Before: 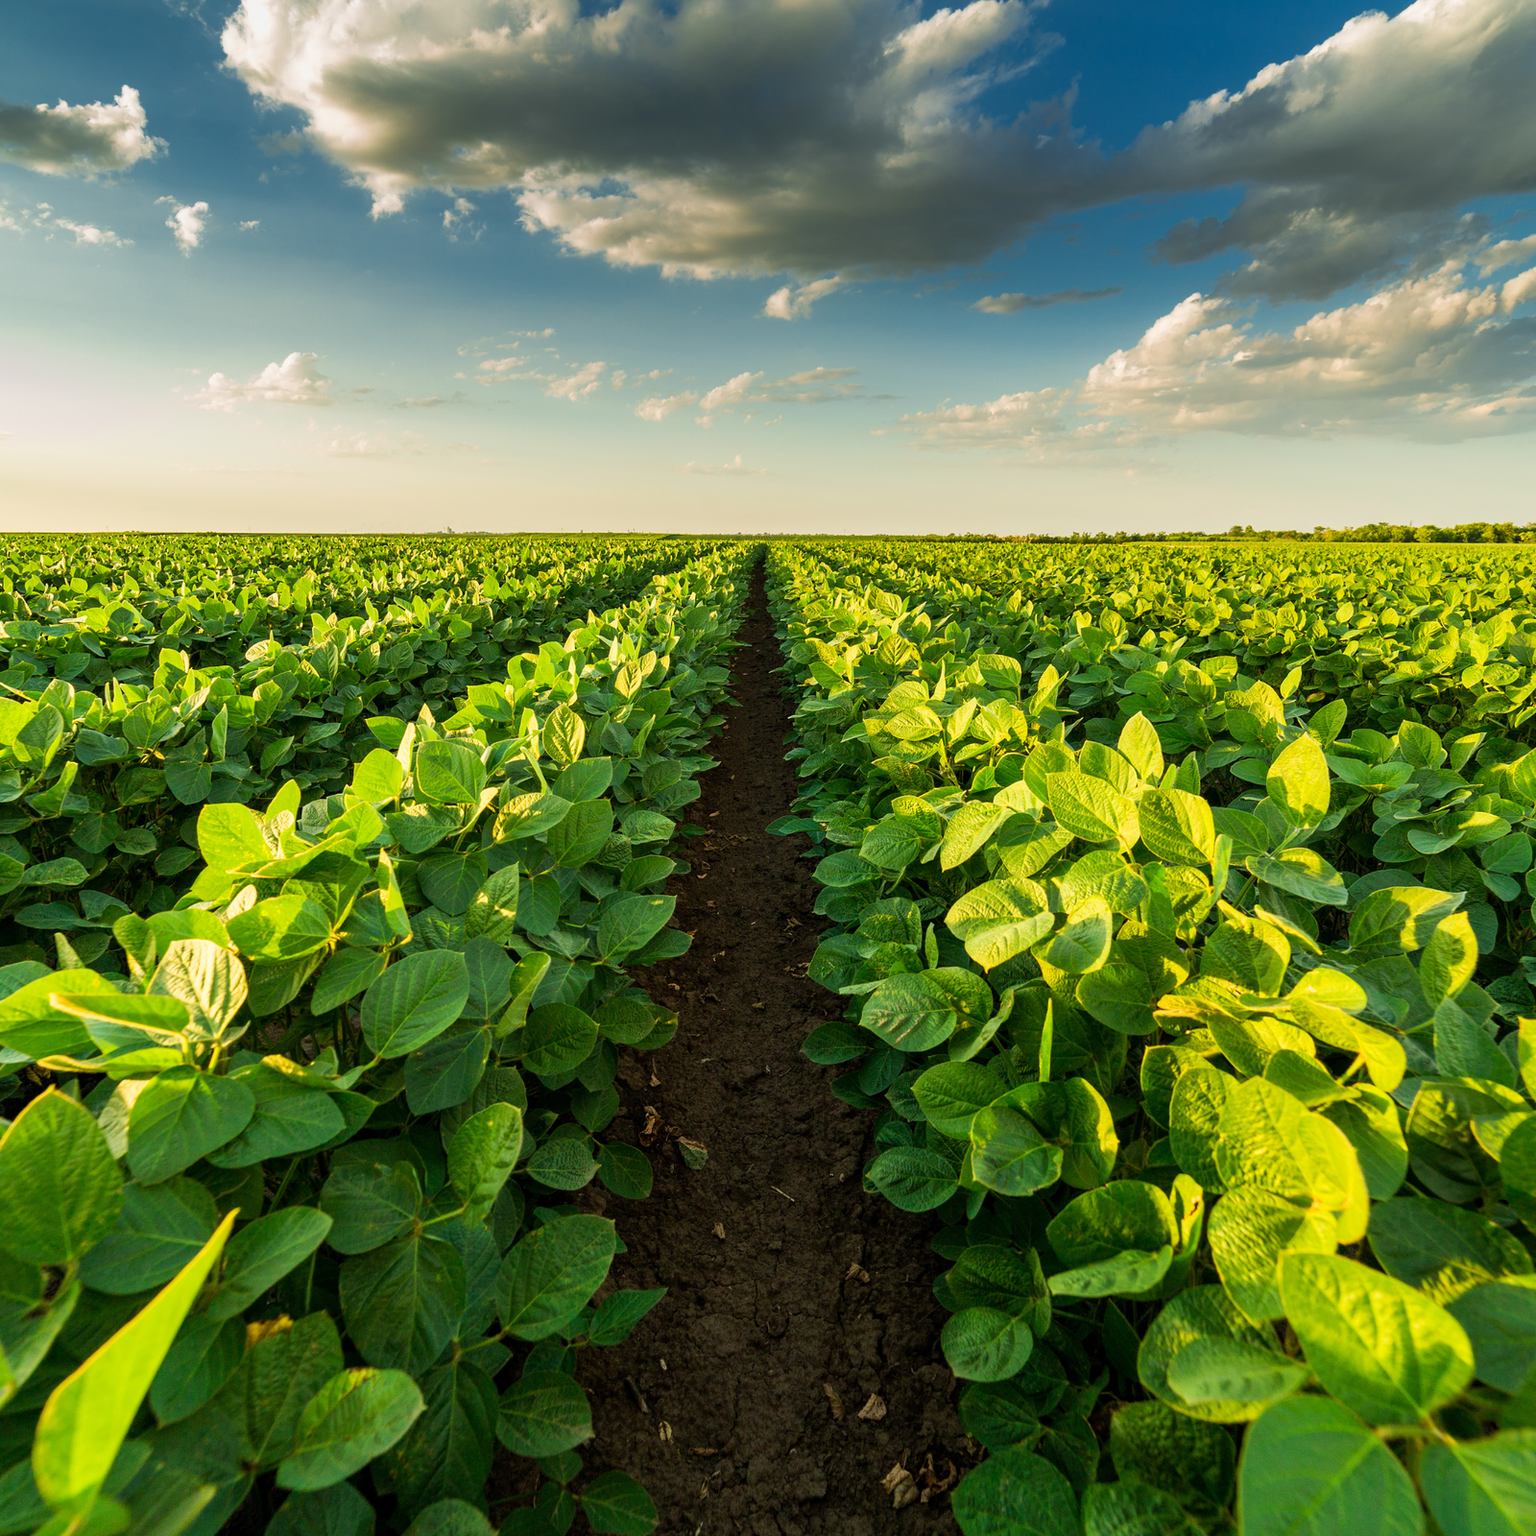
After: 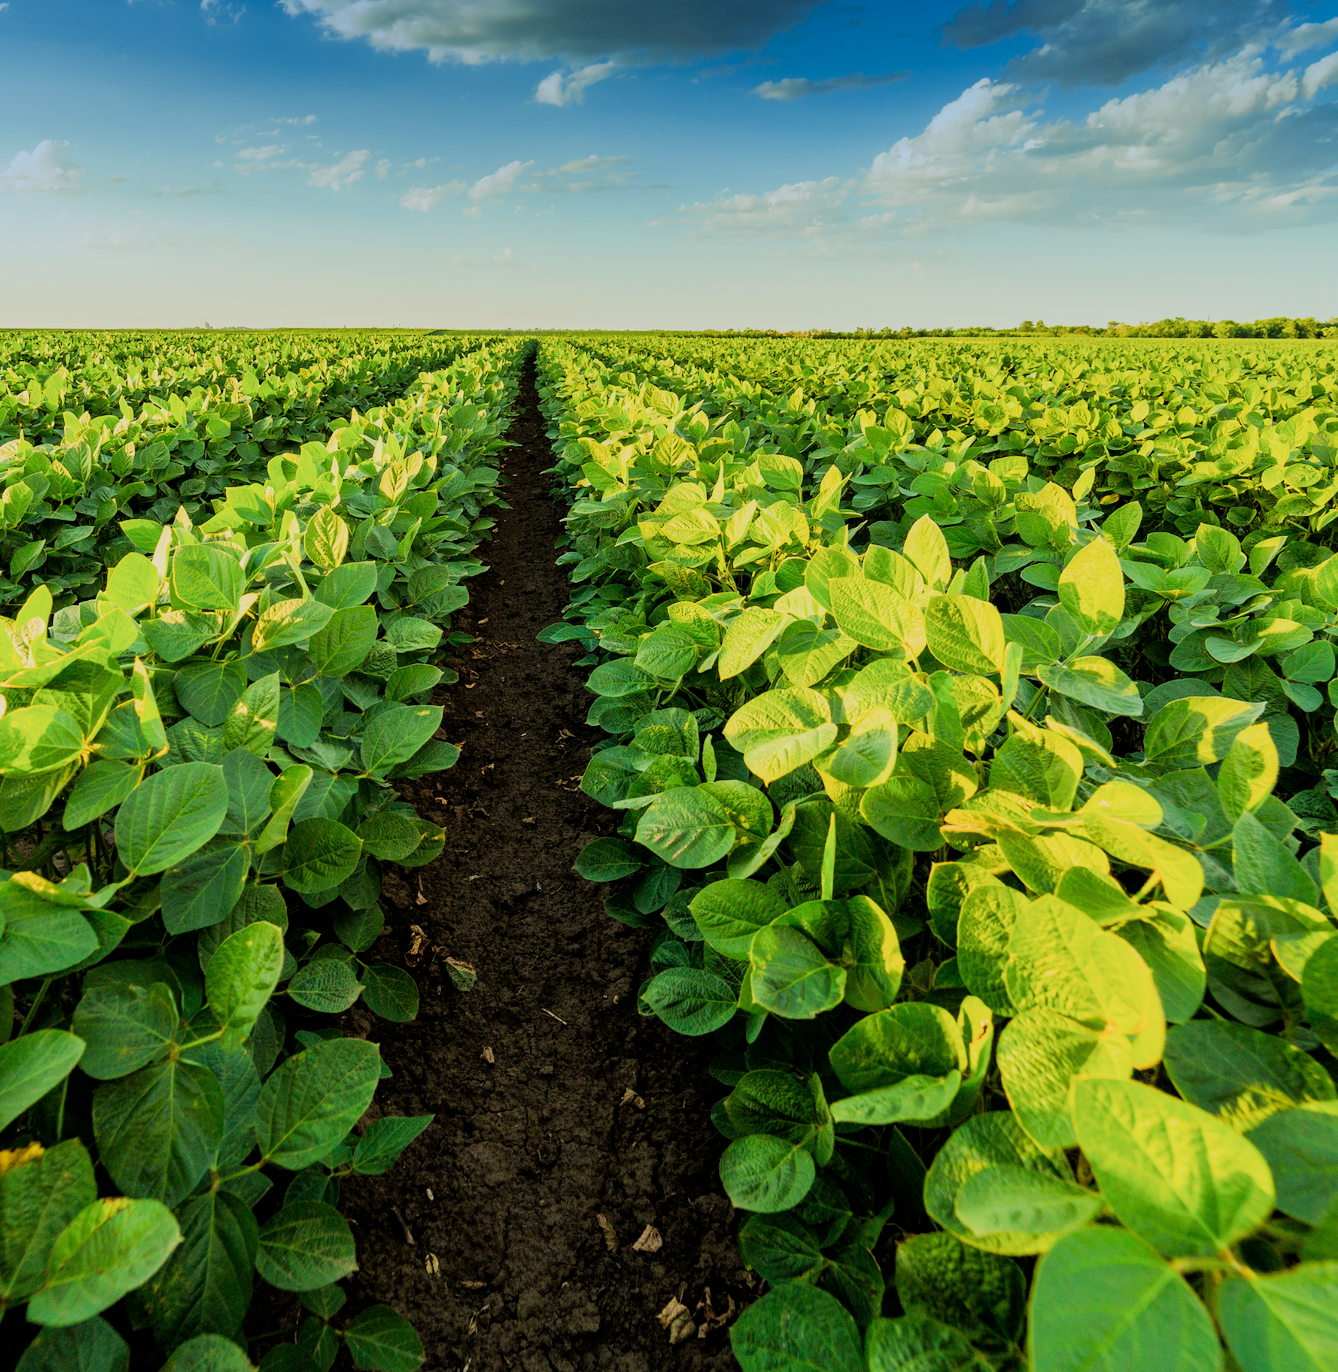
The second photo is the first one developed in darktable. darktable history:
crop: left 16.315%, top 14.246%
graduated density: density 2.02 EV, hardness 44%, rotation 0.374°, offset 8.21, hue 208.8°, saturation 97%
exposure: exposure 0.74 EV, compensate highlight preservation false
filmic rgb: black relative exposure -6.82 EV, white relative exposure 5.89 EV, hardness 2.71
